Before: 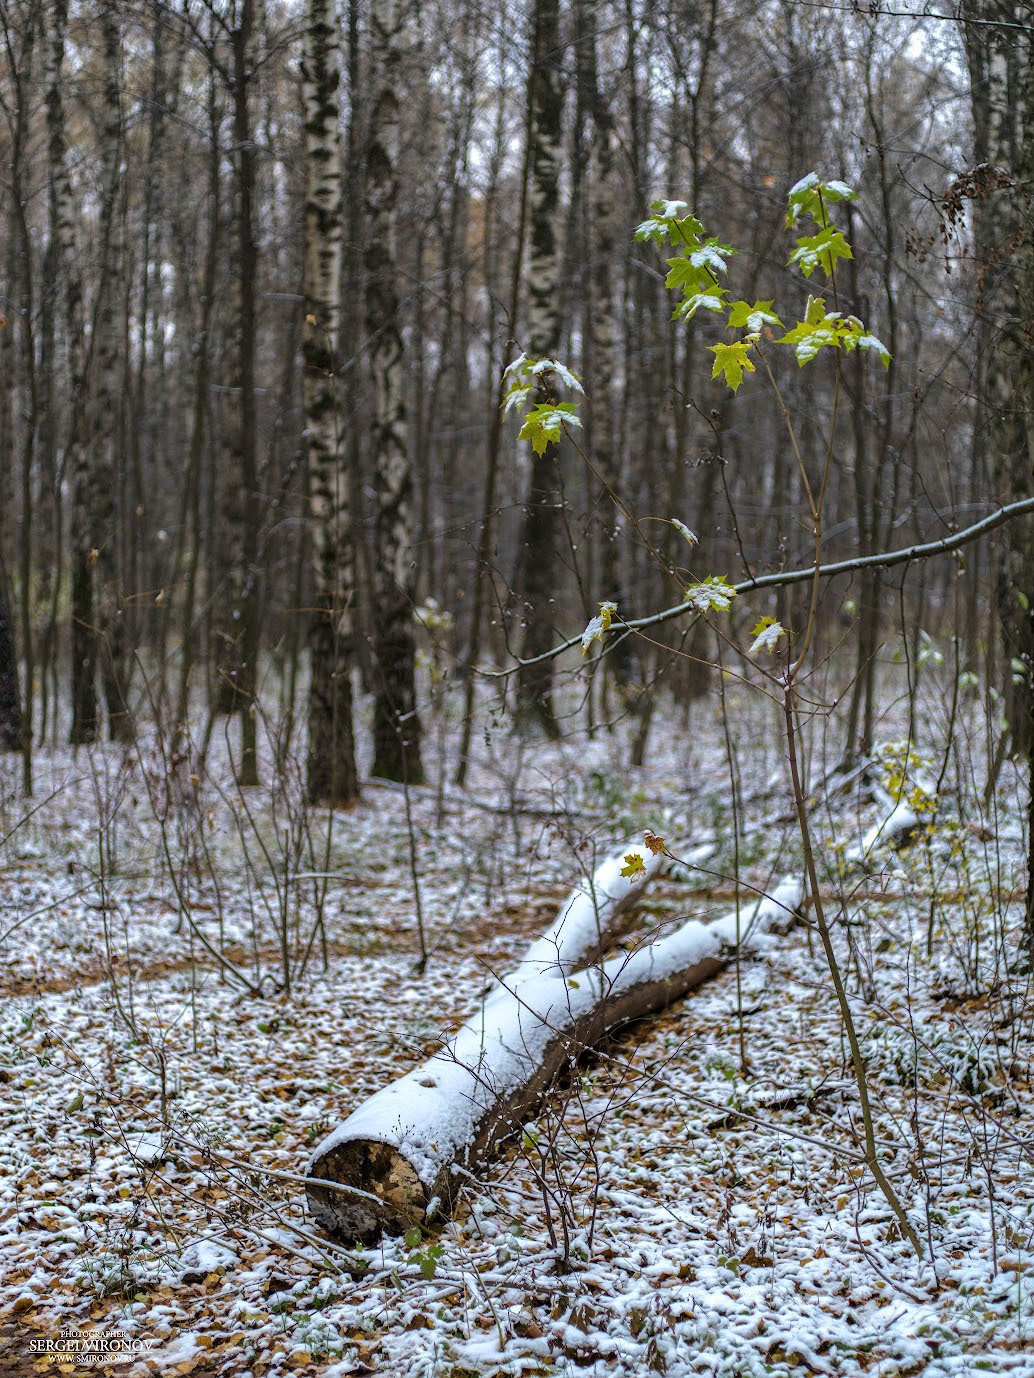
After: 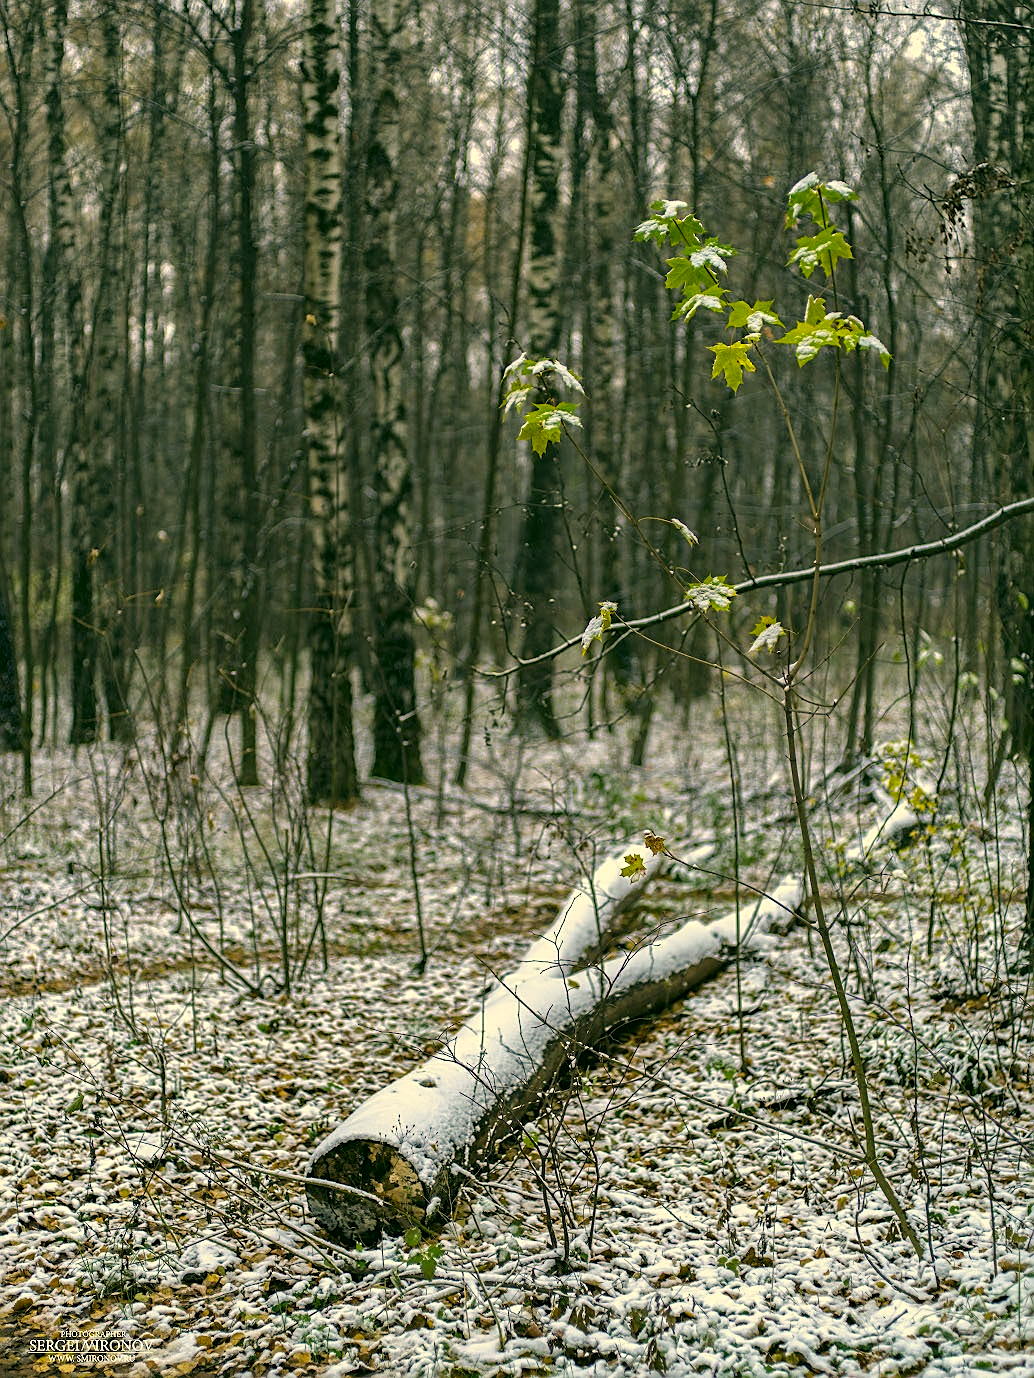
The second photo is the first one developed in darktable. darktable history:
sharpen: on, module defaults
color correction: highlights a* 5.3, highlights b* 24.26, shadows a* -15.58, shadows b* 4.02
